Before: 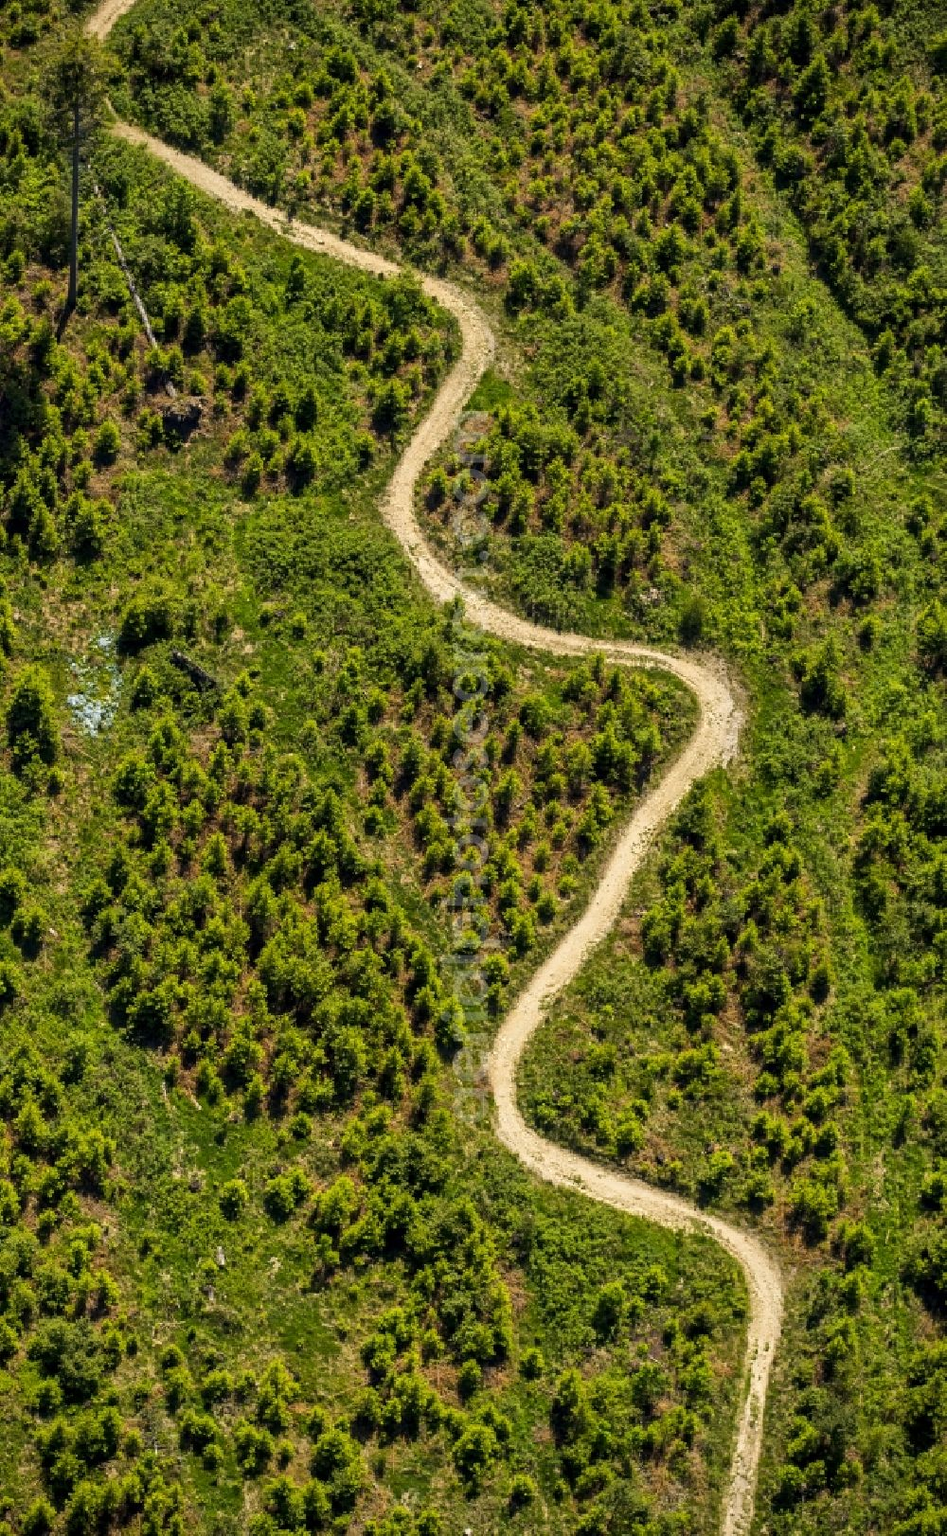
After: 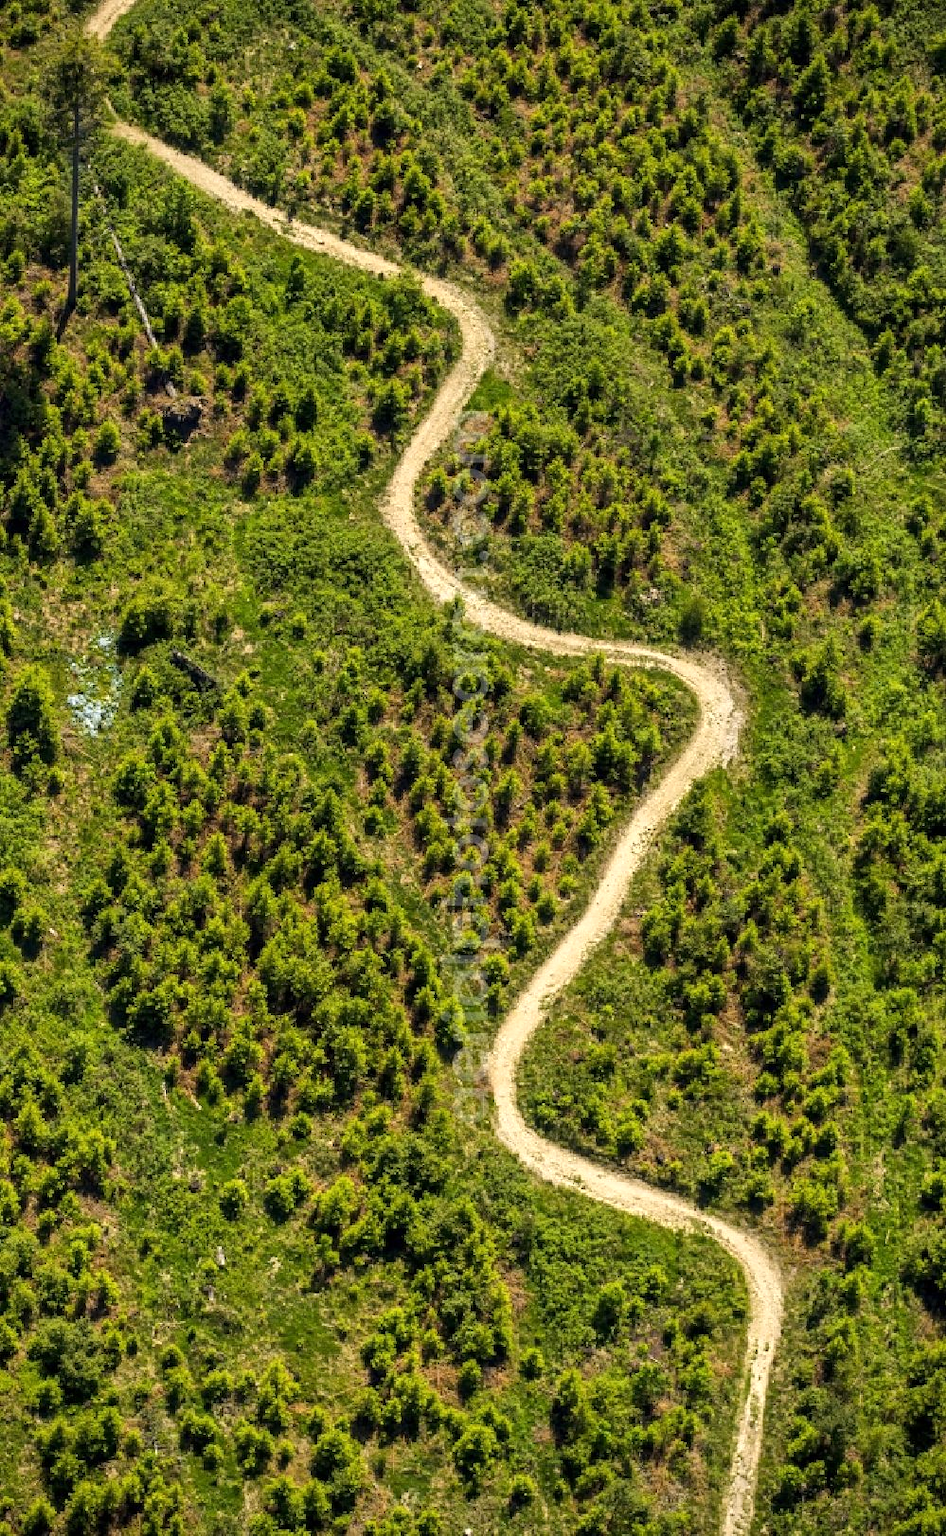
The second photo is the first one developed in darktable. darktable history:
exposure: exposure 0.299 EV, compensate exposure bias true, compensate highlight preservation false
